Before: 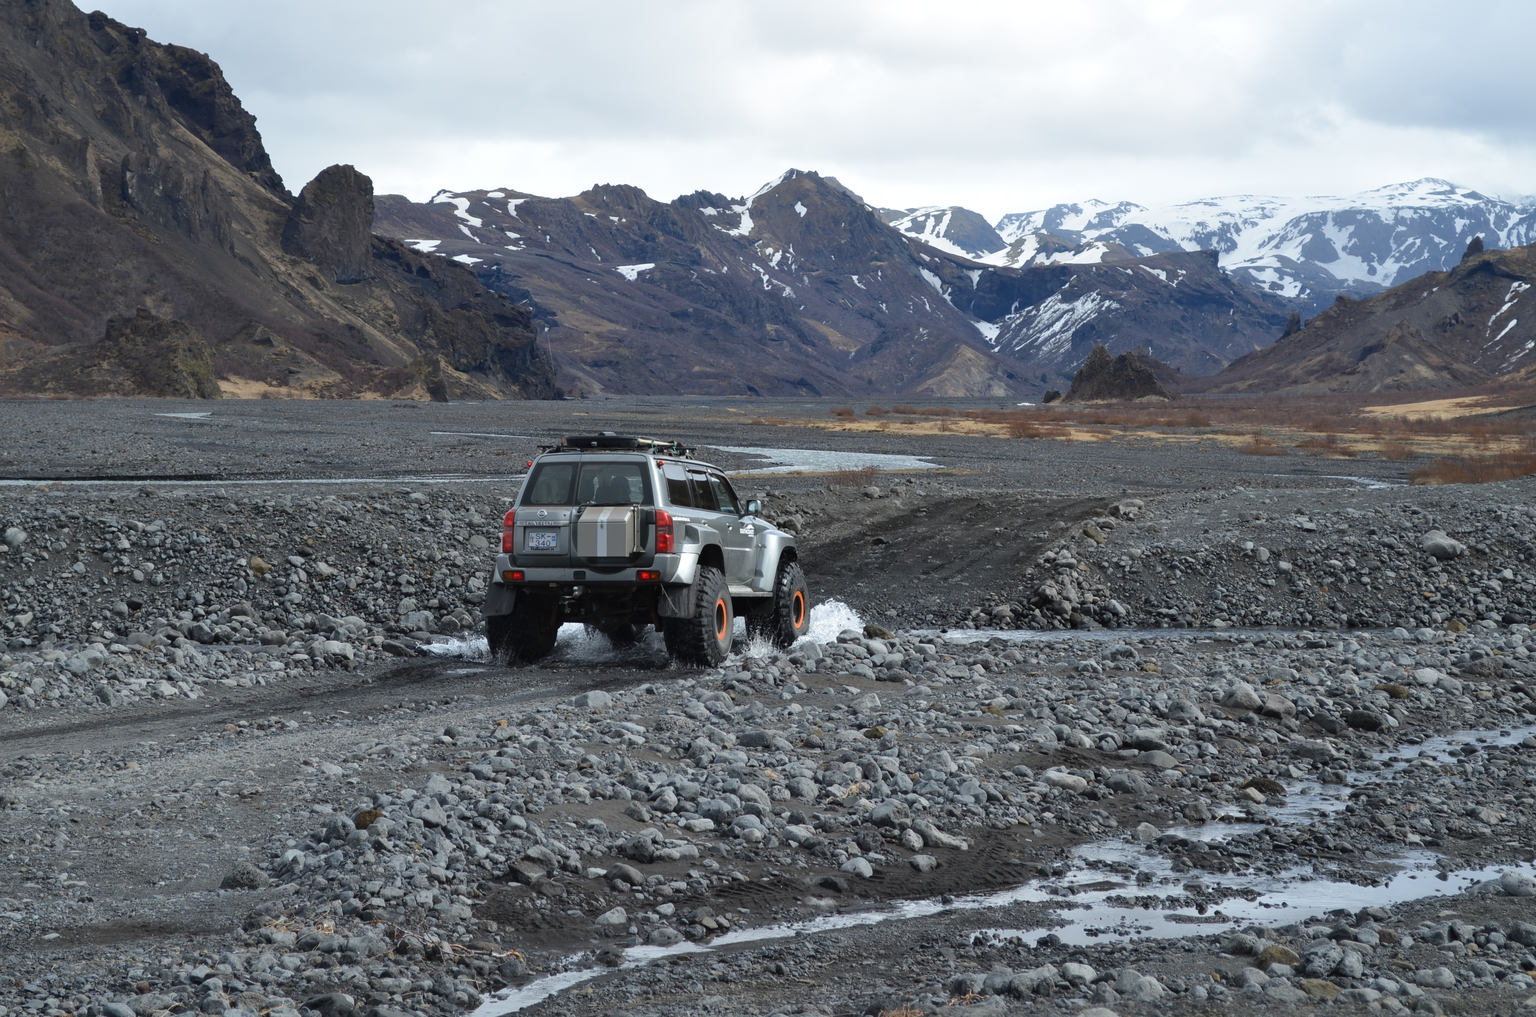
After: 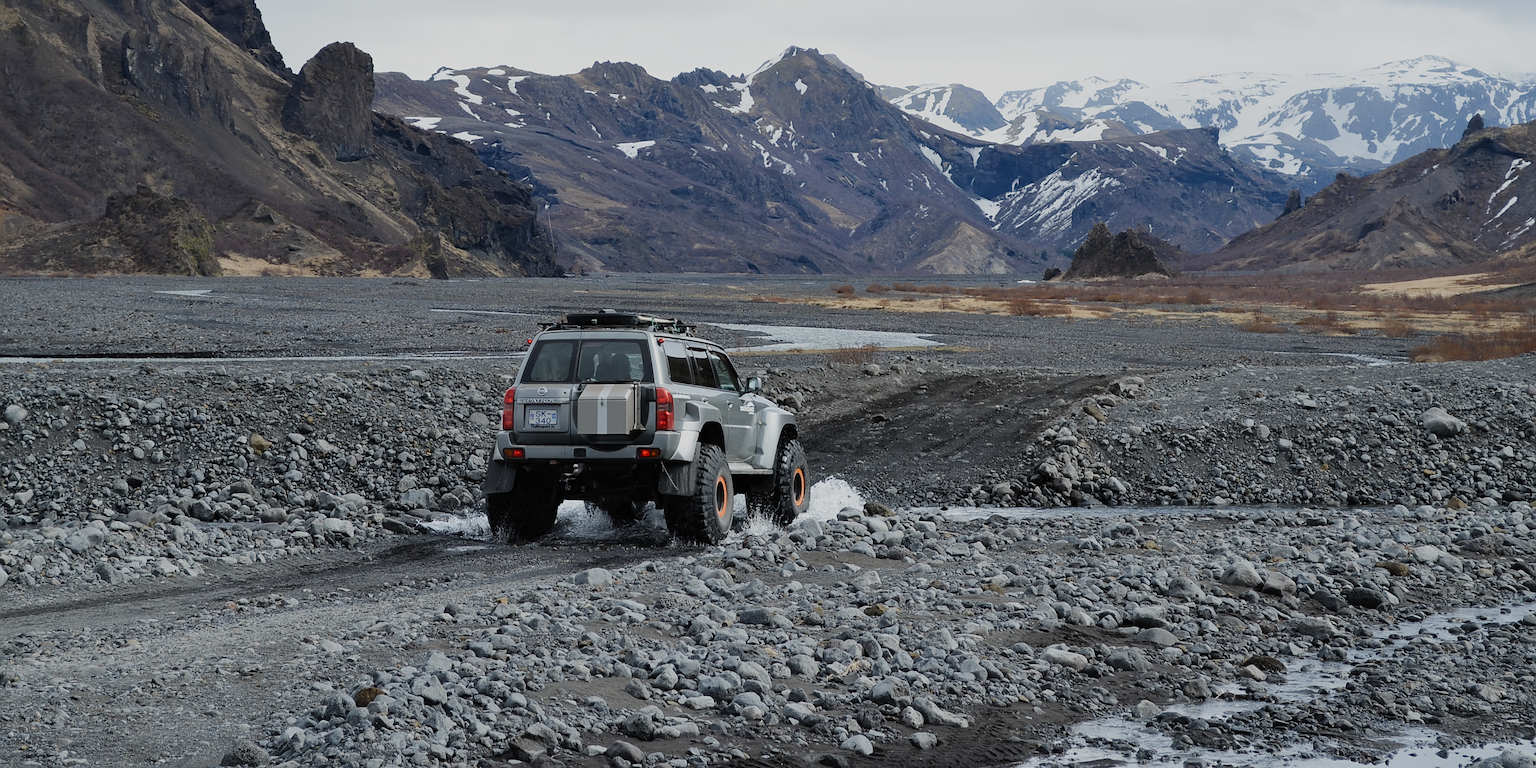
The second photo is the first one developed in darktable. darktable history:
filmic rgb: black relative exposure -7.65 EV, white relative exposure 4.56 EV, hardness 3.61, preserve chrominance no, color science v5 (2021), iterations of high-quality reconstruction 10, contrast in shadows safe, contrast in highlights safe
crop and rotate: top 12.113%, bottom 12.347%
contrast brightness saturation: contrast 0.096, brightness 0.024, saturation 0.022
sharpen: on, module defaults
